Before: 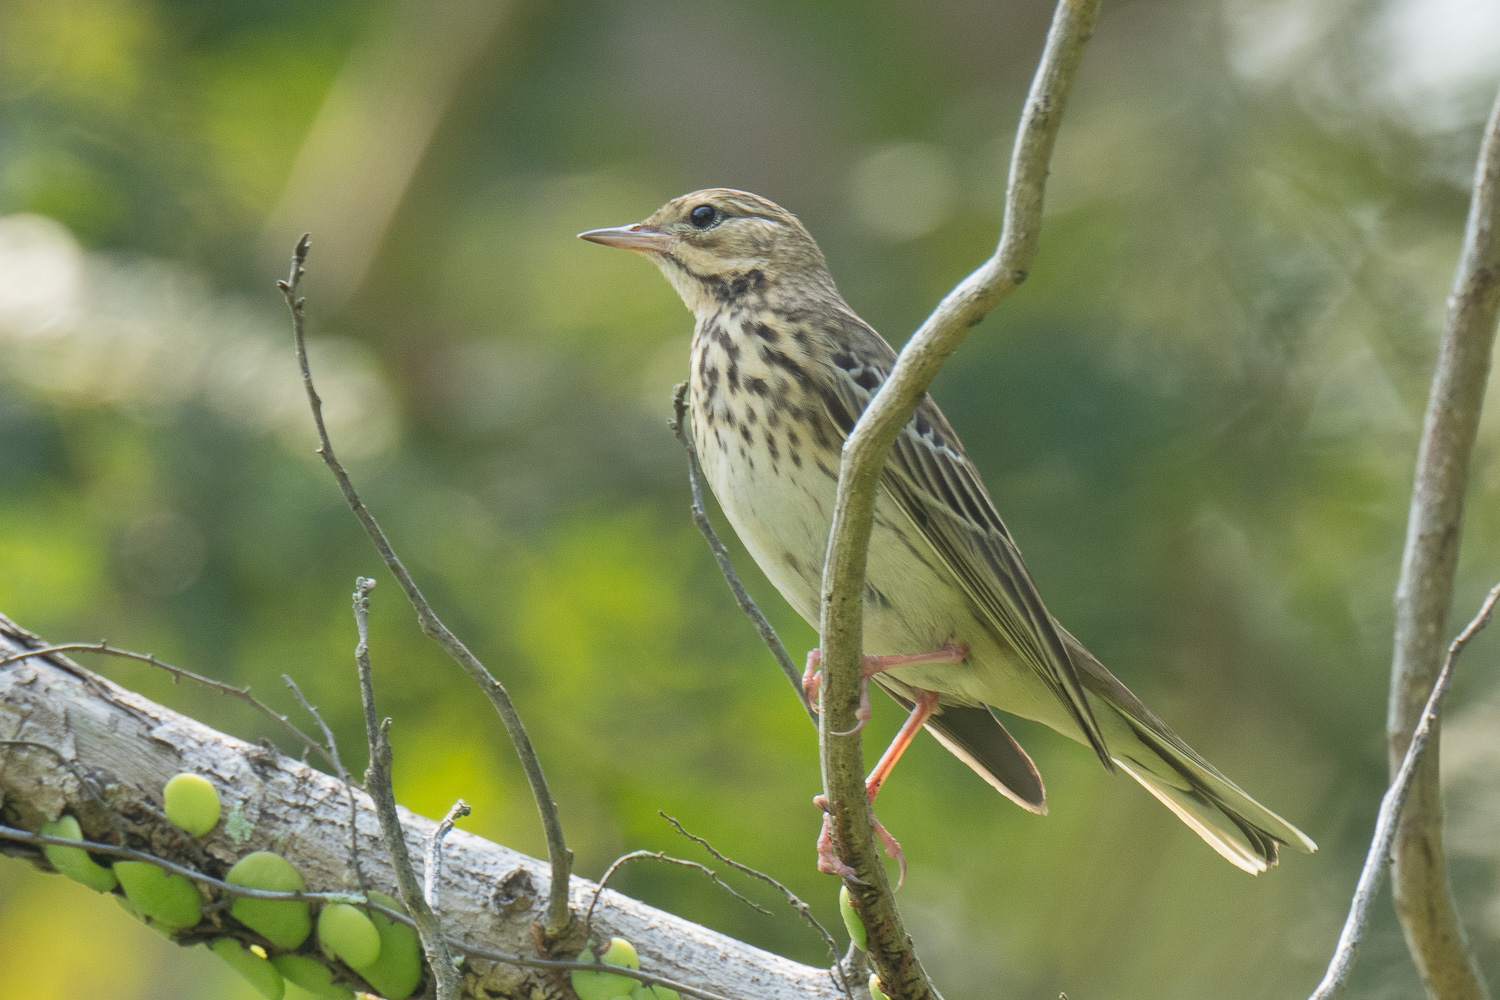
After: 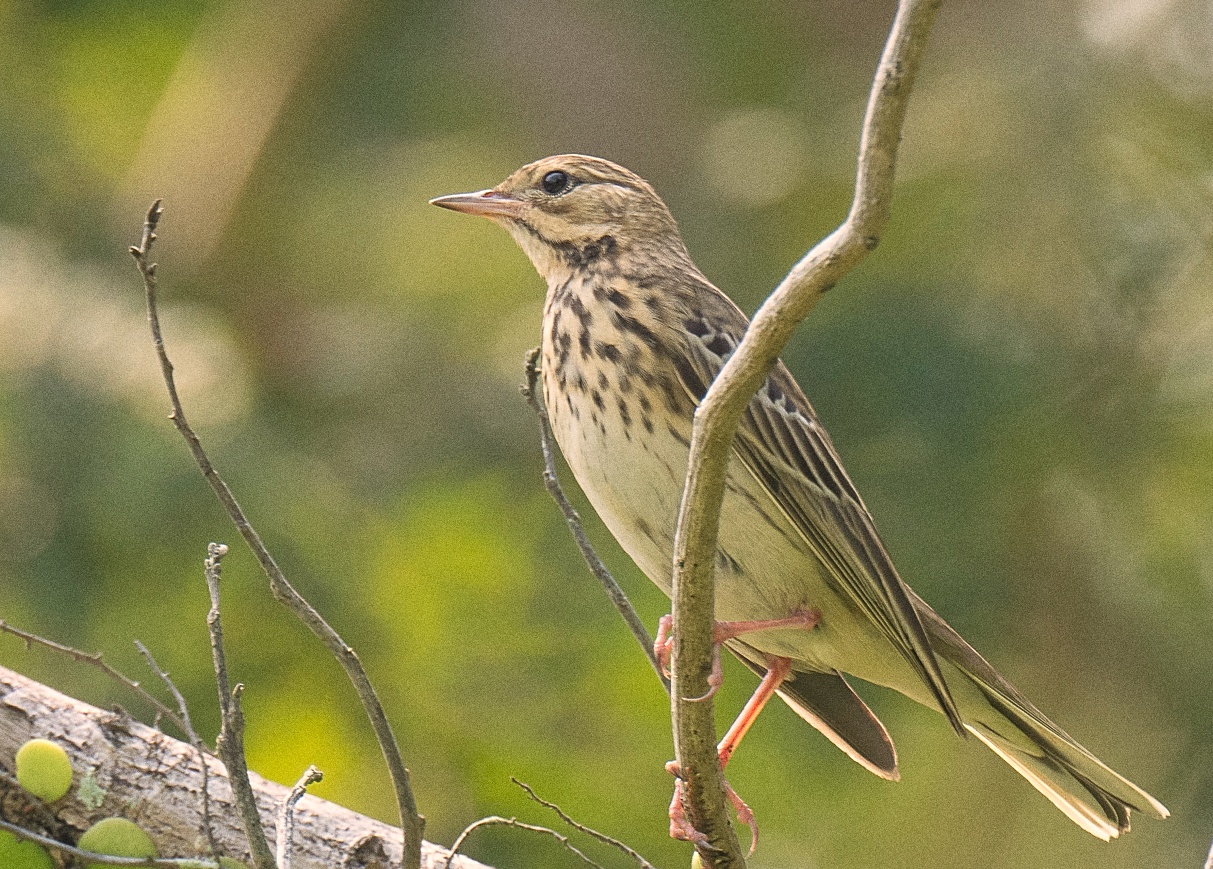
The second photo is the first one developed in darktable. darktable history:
white balance: red 1.127, blue 0.943
crop: left 9.929%, top 3.475%, right 9.188%, bottom 9.529%
sharpen: amount 0.55
grain: coarseness 8.68 ISO, strength 31.94%
